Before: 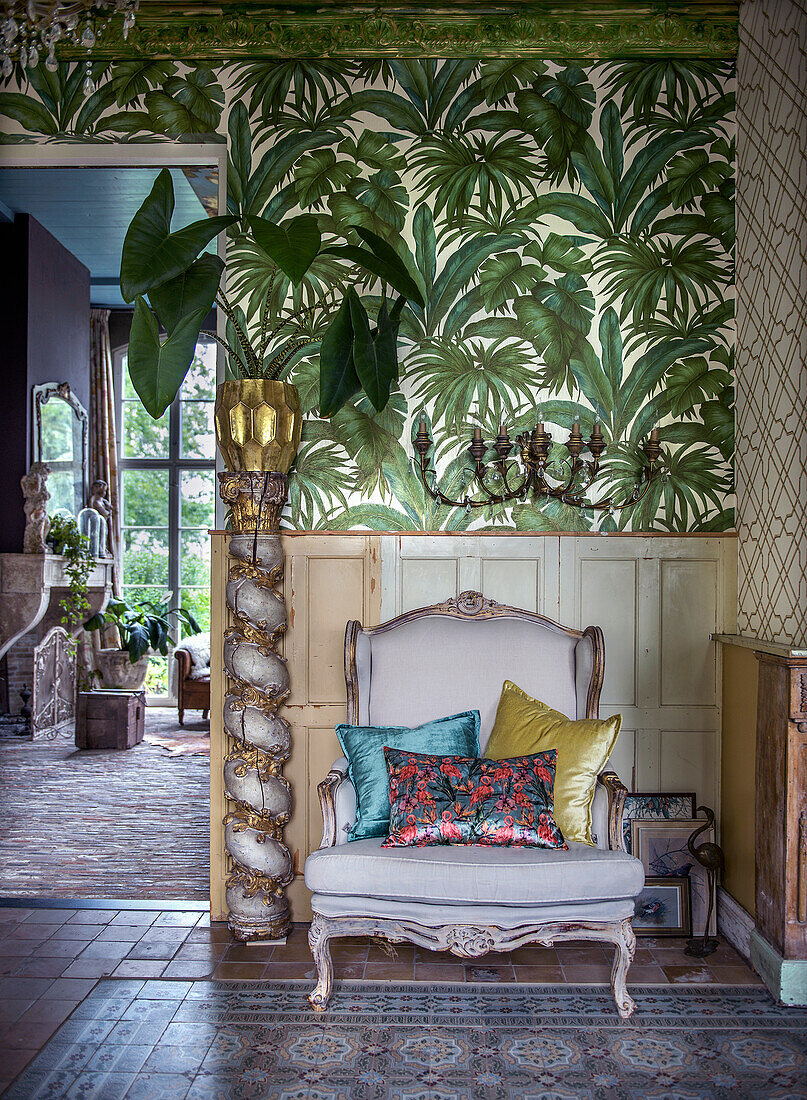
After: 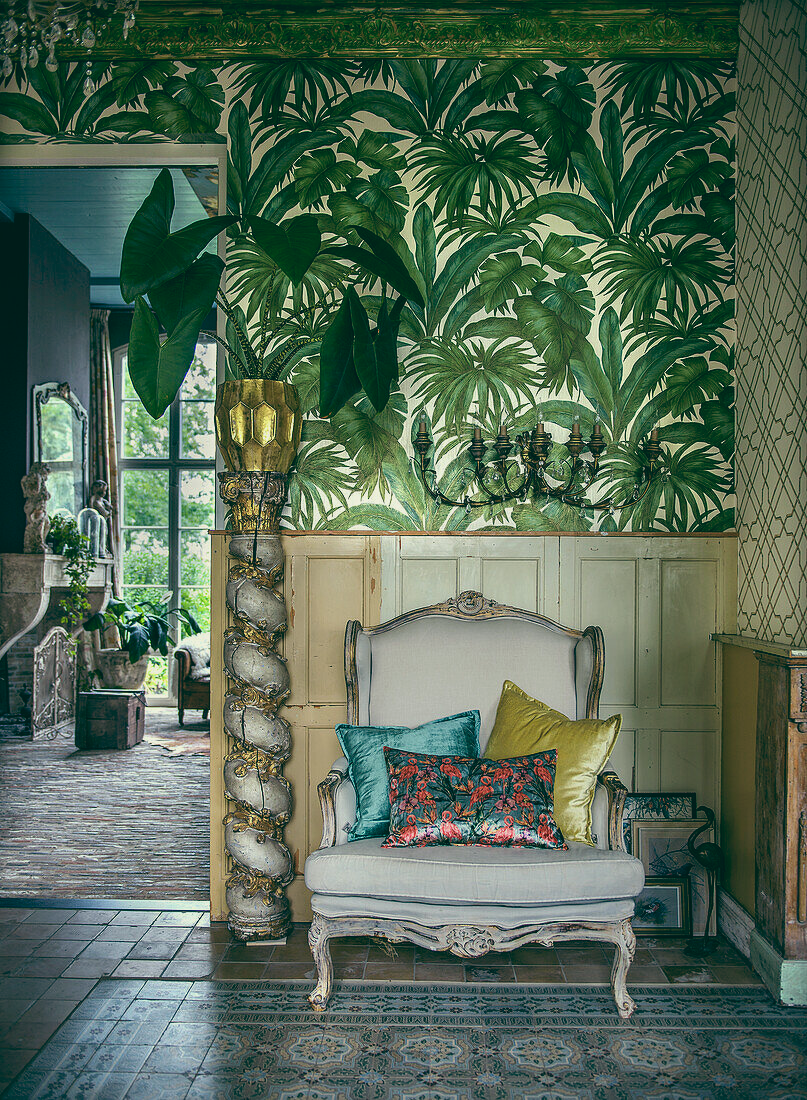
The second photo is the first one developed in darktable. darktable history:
color balance: lift [1.005, 0.99, 1.007, 1.01], gamma [1, 1.034, 1.032, 0.966], gain [0.873, 1.055, 1.067, 0.933]
bloom: size 3%, threshold 100%, strength 0%
